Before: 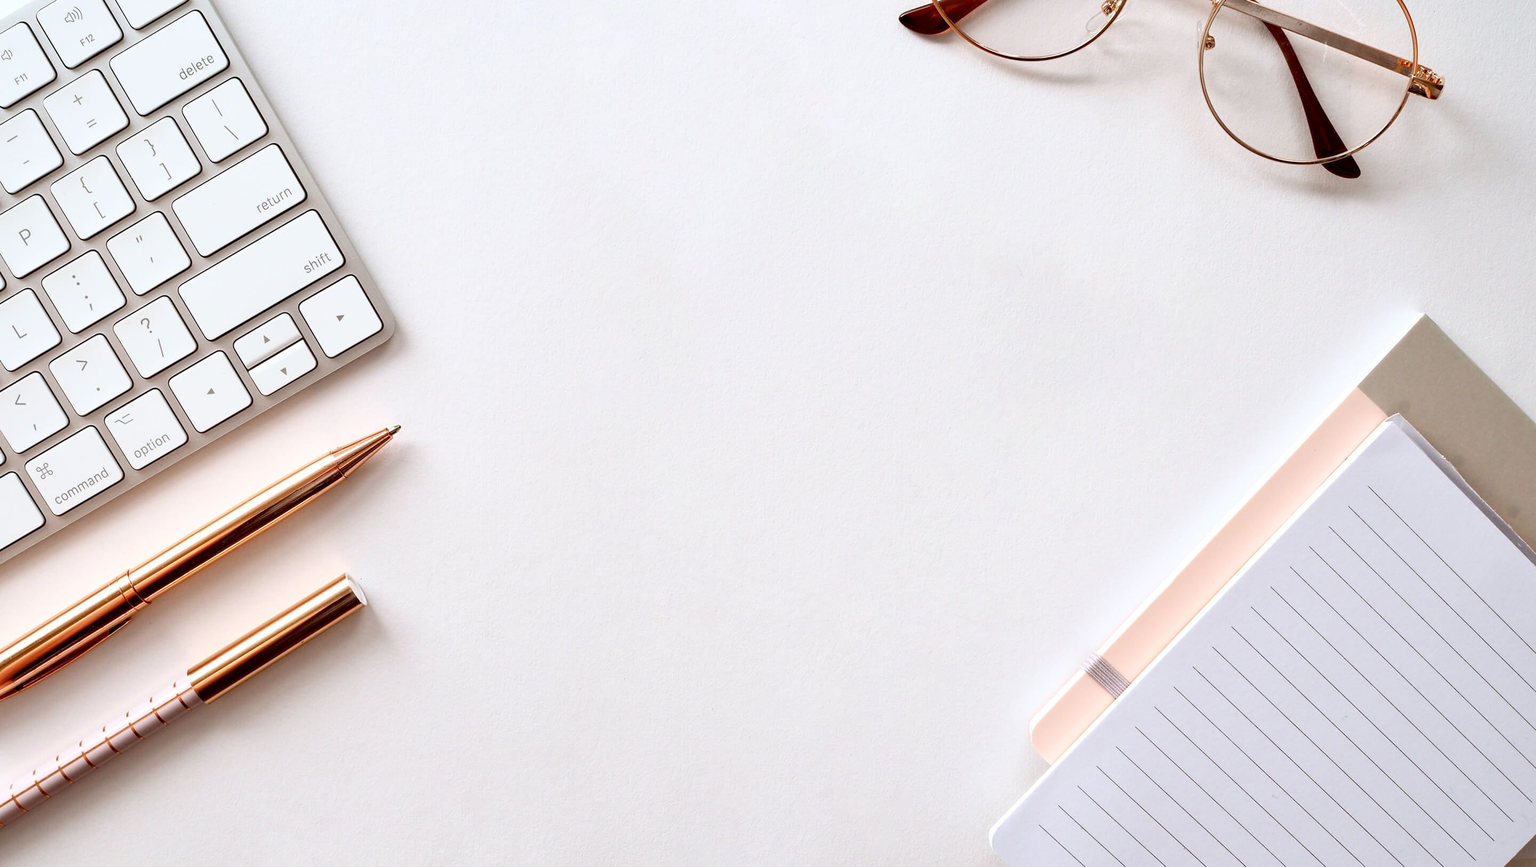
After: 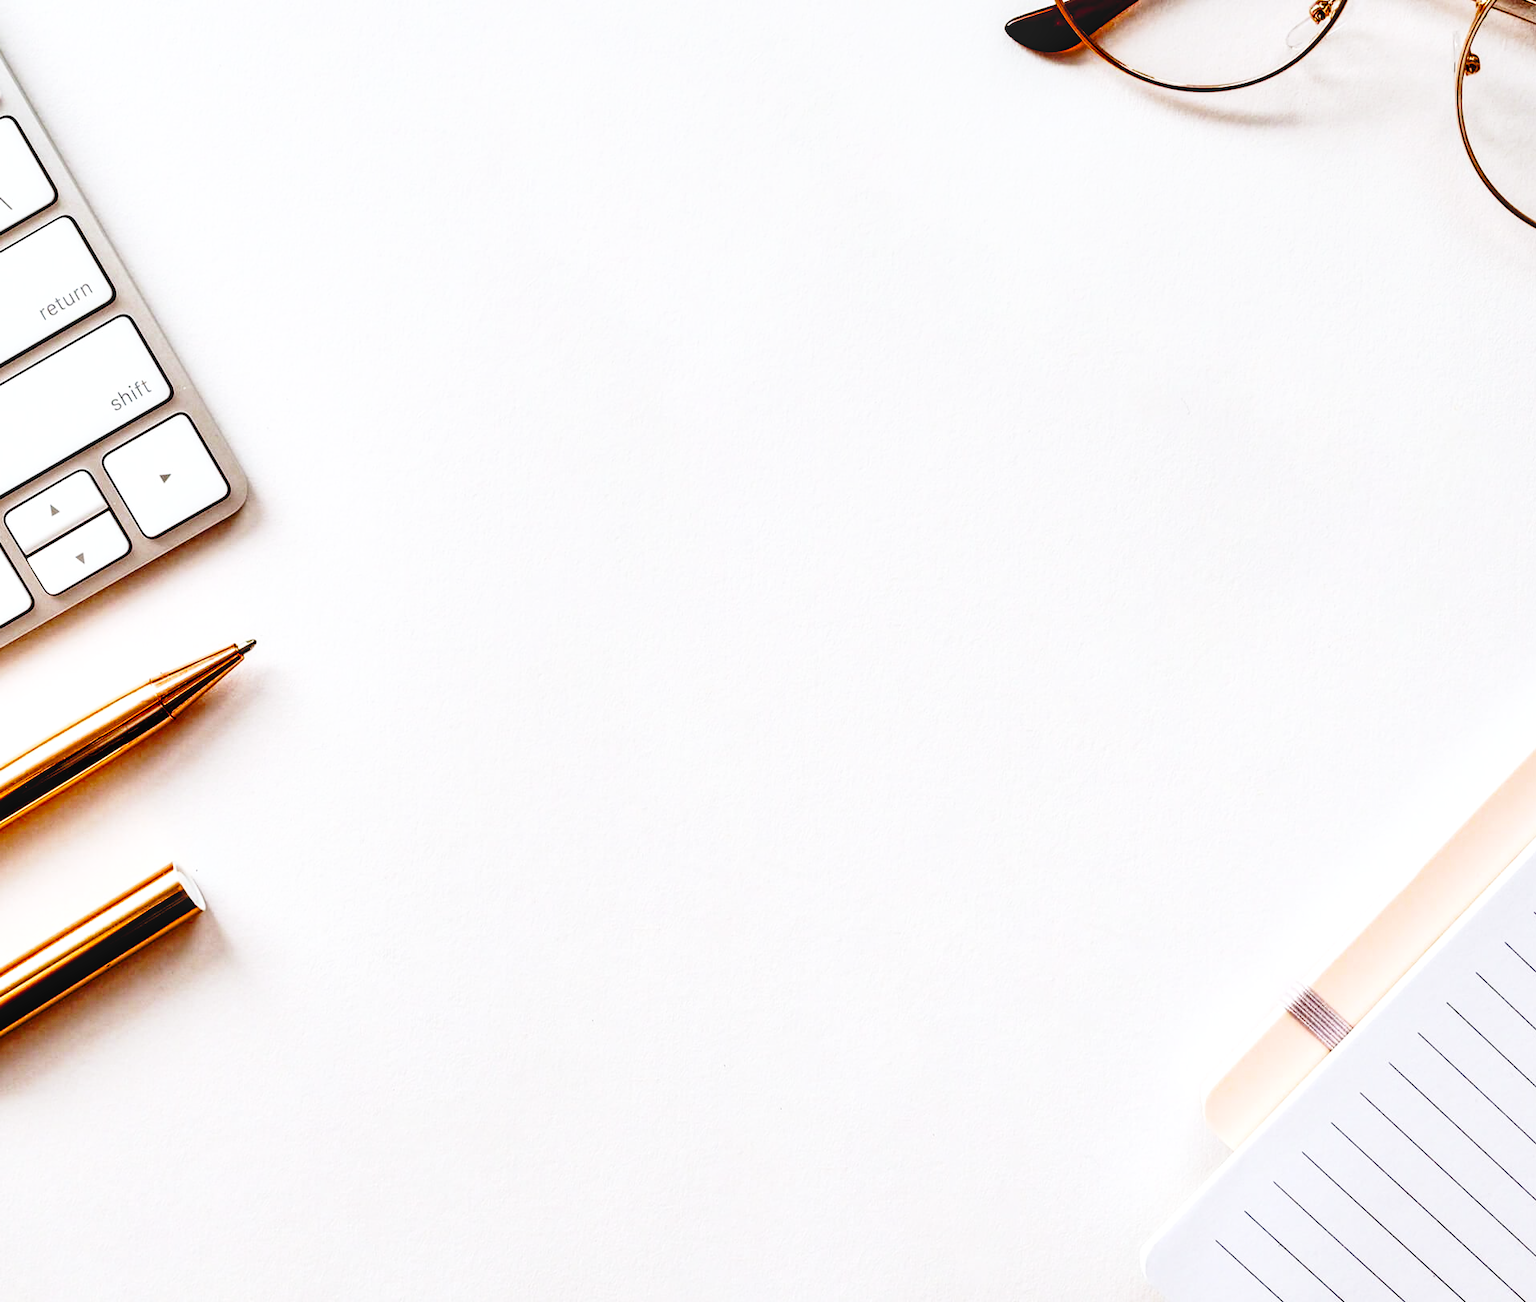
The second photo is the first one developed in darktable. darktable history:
local contrast: on, module defaults
crop and rotate: left 15.011%, right 18.46%
base curve: curves: ch0 [(0, 0) (0.028, 0.03) (0.121, 0.232) (0.46, 0.748) (0.859, 0.968) (1, 1)], preserve colors none
color balance rgb: linear chroma grading › global chroma 9.103%, perceptual saturation grading › global saturation 25.028%, saturation formula JzAzBz (2021)
contrast equalizer: y [[0.6 ×6], [0.55 ×6], [0 ×6], [0 ×6], [0 ×6]]
